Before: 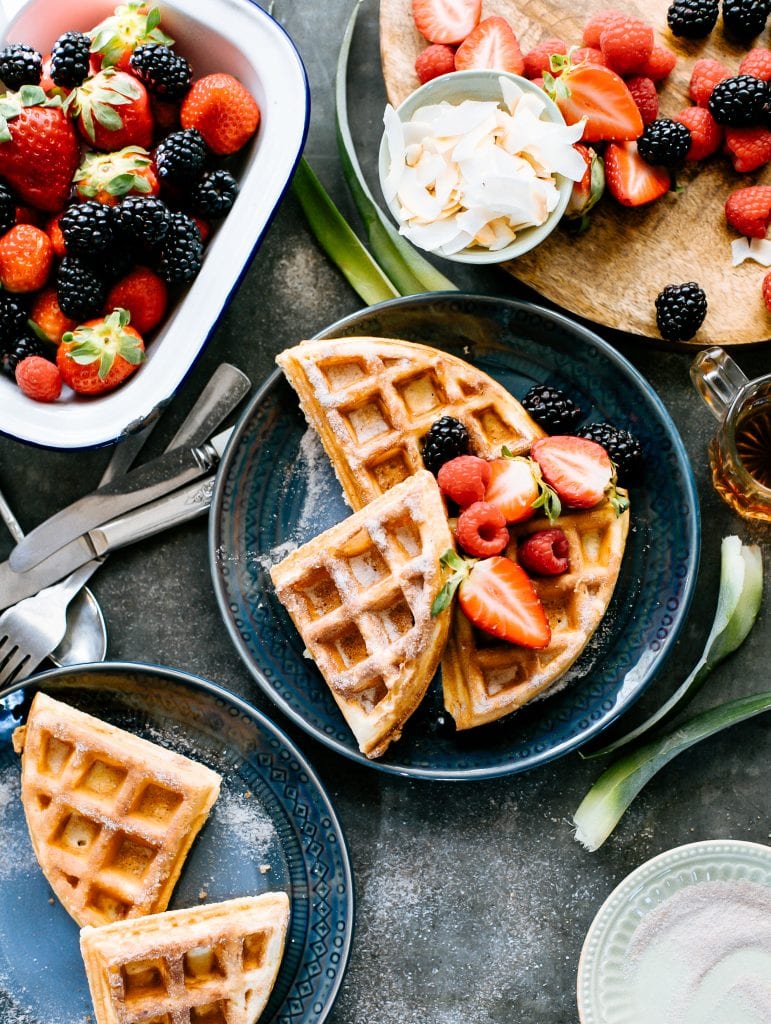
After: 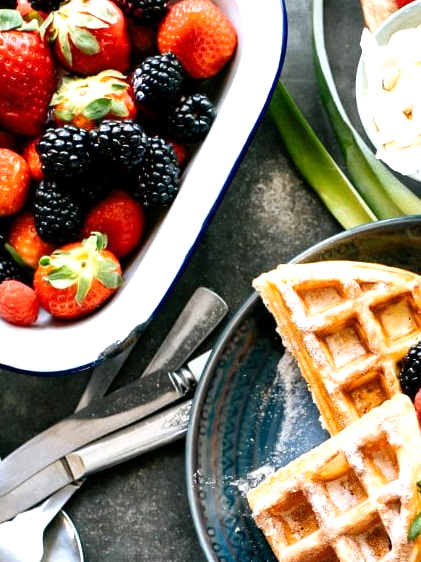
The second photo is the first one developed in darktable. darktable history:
crop and rotate: left 3.047%, top 7.509%, right 42.236%, bottom 37.598%
exposure: black level correction 0.001, exposure 0.5 EV, compensate exposure bias true, compensate highlight preservation false
